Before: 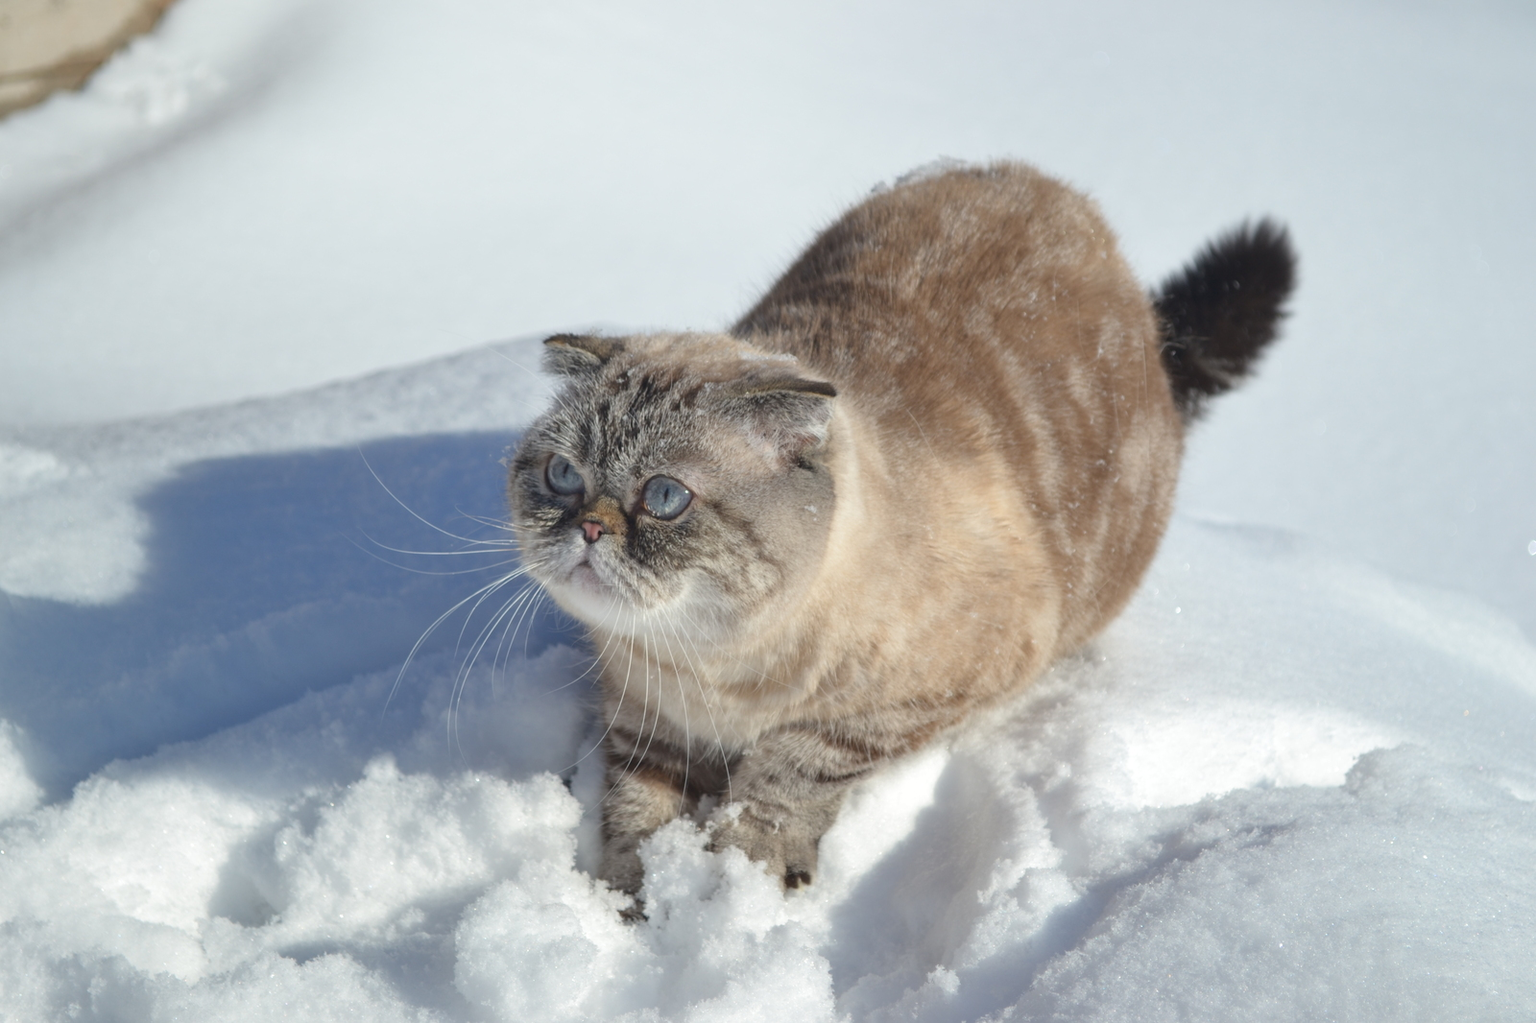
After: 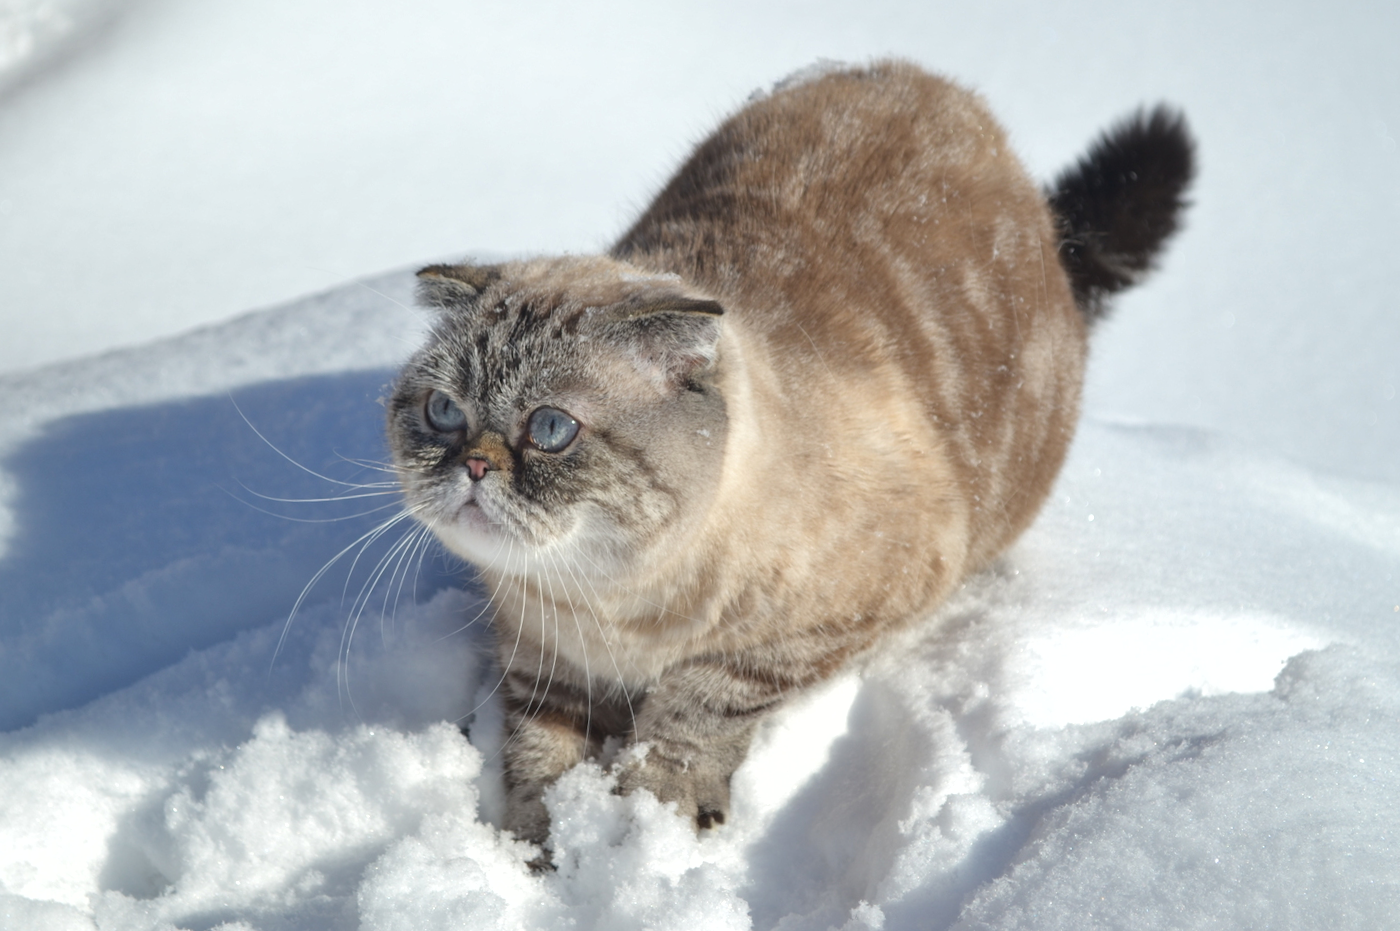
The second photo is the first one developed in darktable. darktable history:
base curve: curves: ch0 [(0, 0) (0.472, 0.508) (1, 1)], preserve colors none
color balance rgb: perceptual saturation grading › global saturation 0.381%, contrast 14.445%
shadows and highlights: shadows 25.46, white point adjustment -2.85, highlights -29.99
crop and rotate: angle 3.08°, left 5.561%, top 5.675%
